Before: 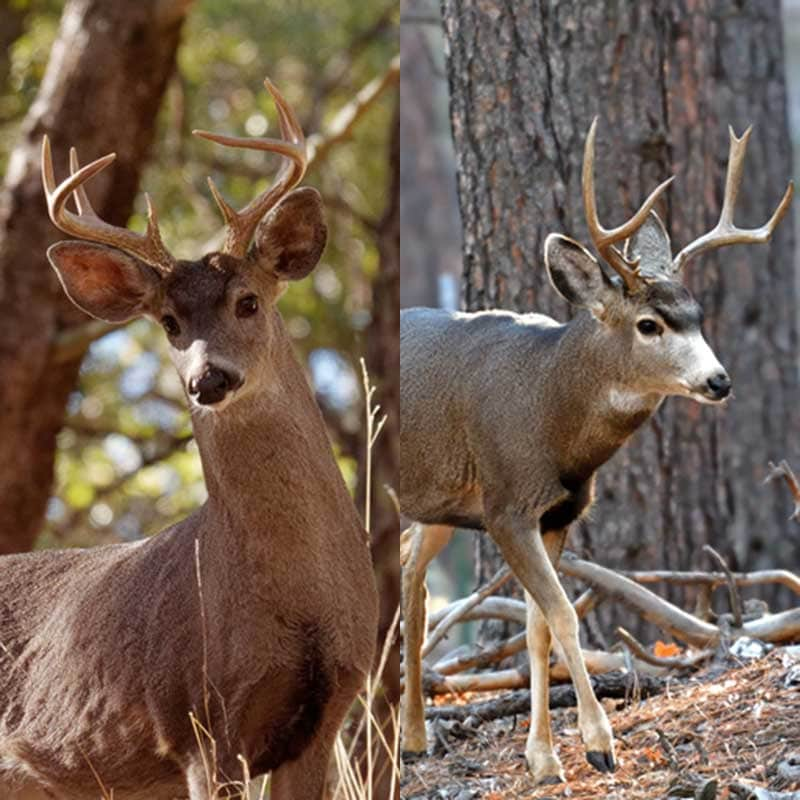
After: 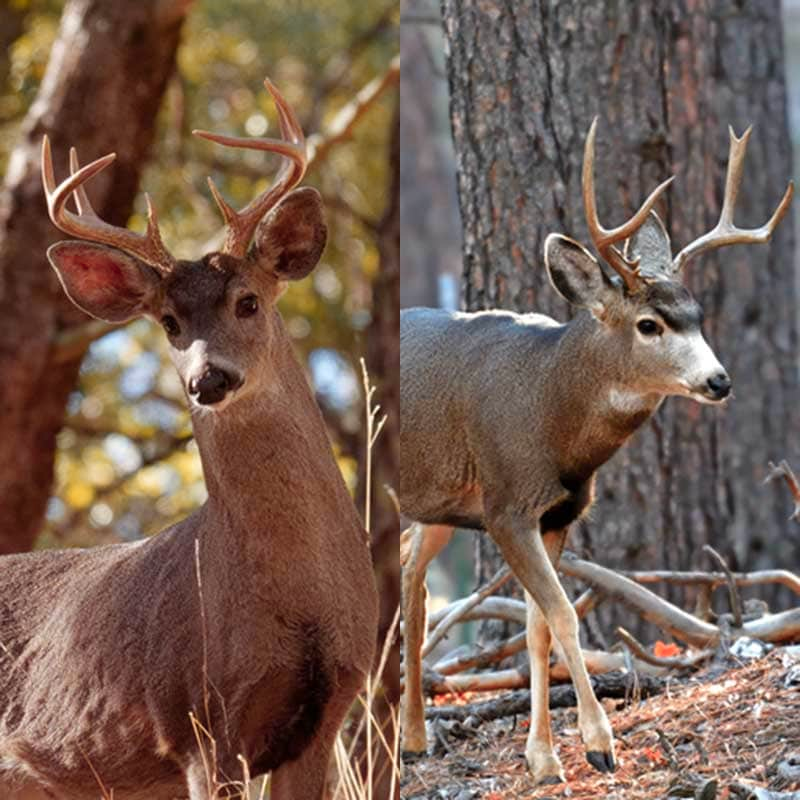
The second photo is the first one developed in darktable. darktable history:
color zones: curves: ch1 [(0.263, 0.53) (0.376, 0.287) (0.487, 0.512) (0.748, 0.547) (1, 0.513)]; ch2 [(0.262, 0.45) (0.751, 0.477)], mix 31.98%
base curve: exposure shift 0, preserve colors none
